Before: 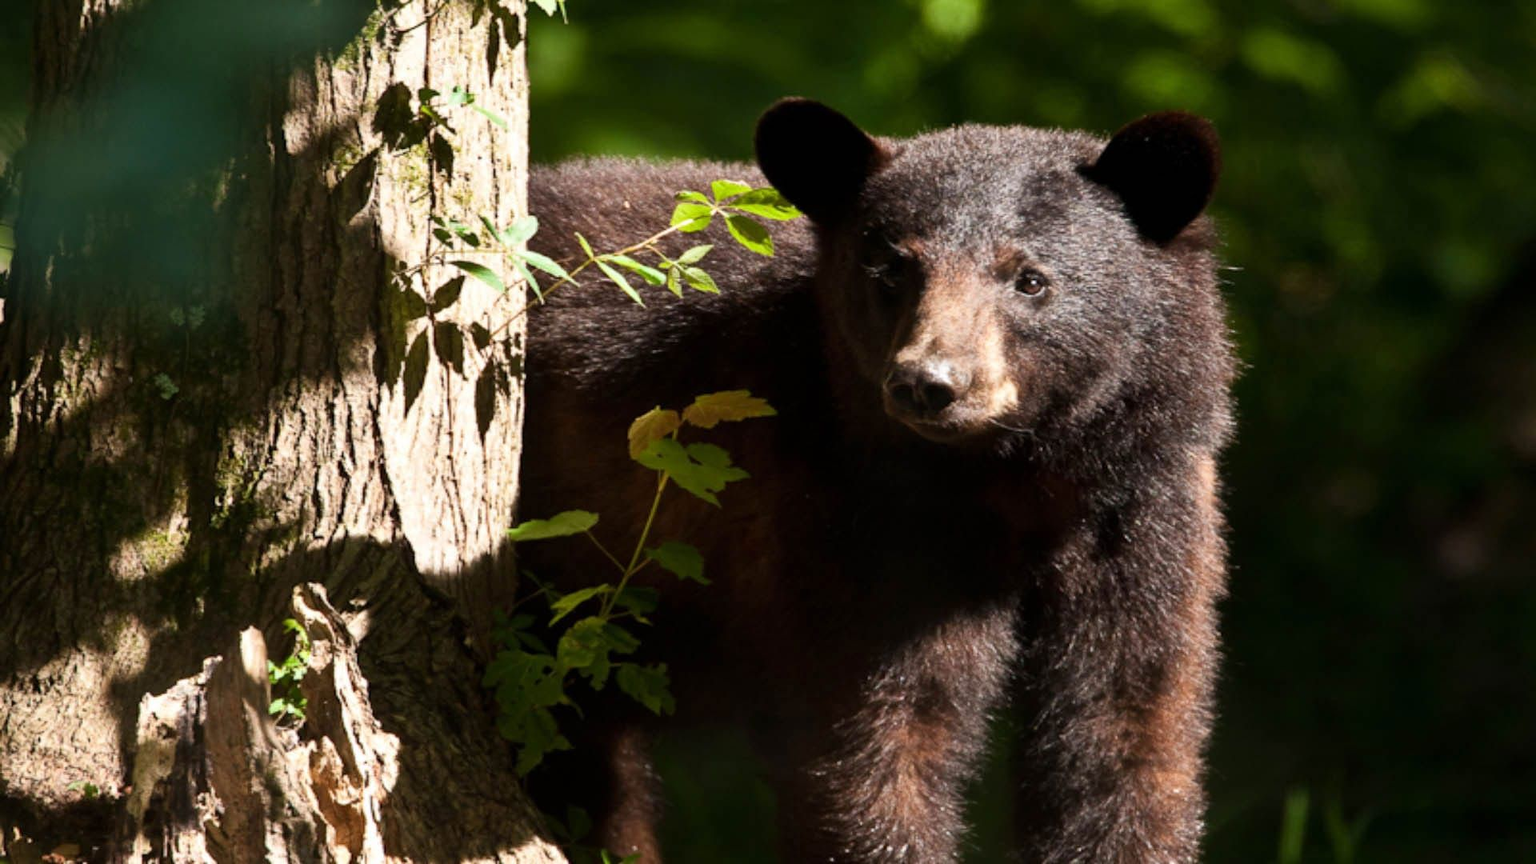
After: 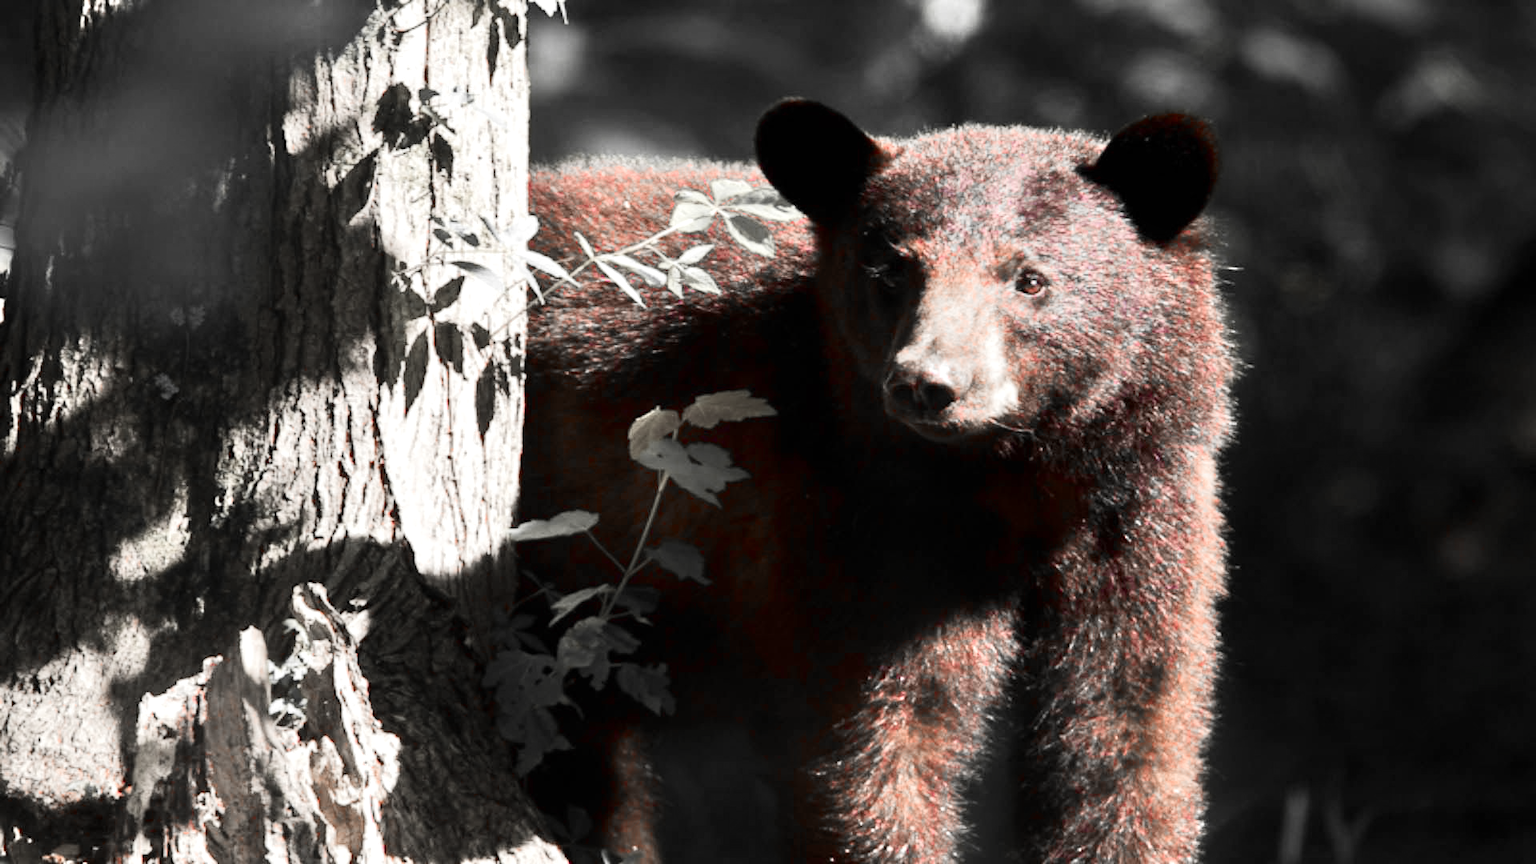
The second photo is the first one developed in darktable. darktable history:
color zones: curves: ch1 [(0, 0.831) (0.08, 0.771) (0.157, 0.268) (0.241, 0.207) (0.562, -0.005) (0.714, -0.013) (0.876, 0.01) (1, 0.831)], mix 42.86%
tone equalizer: -7 EV 0.162 EV, -6 EV 0.613 EV, -5 EV 1.16 EV, -4 EV 1.32 EV, -3 EV 1.16 EV, -2 EV 0.6 EV, -1 EV 0.168 EV, edges refinement/feathering 500, mask exposure compensation -1.57 EV, preserve details guided filter
